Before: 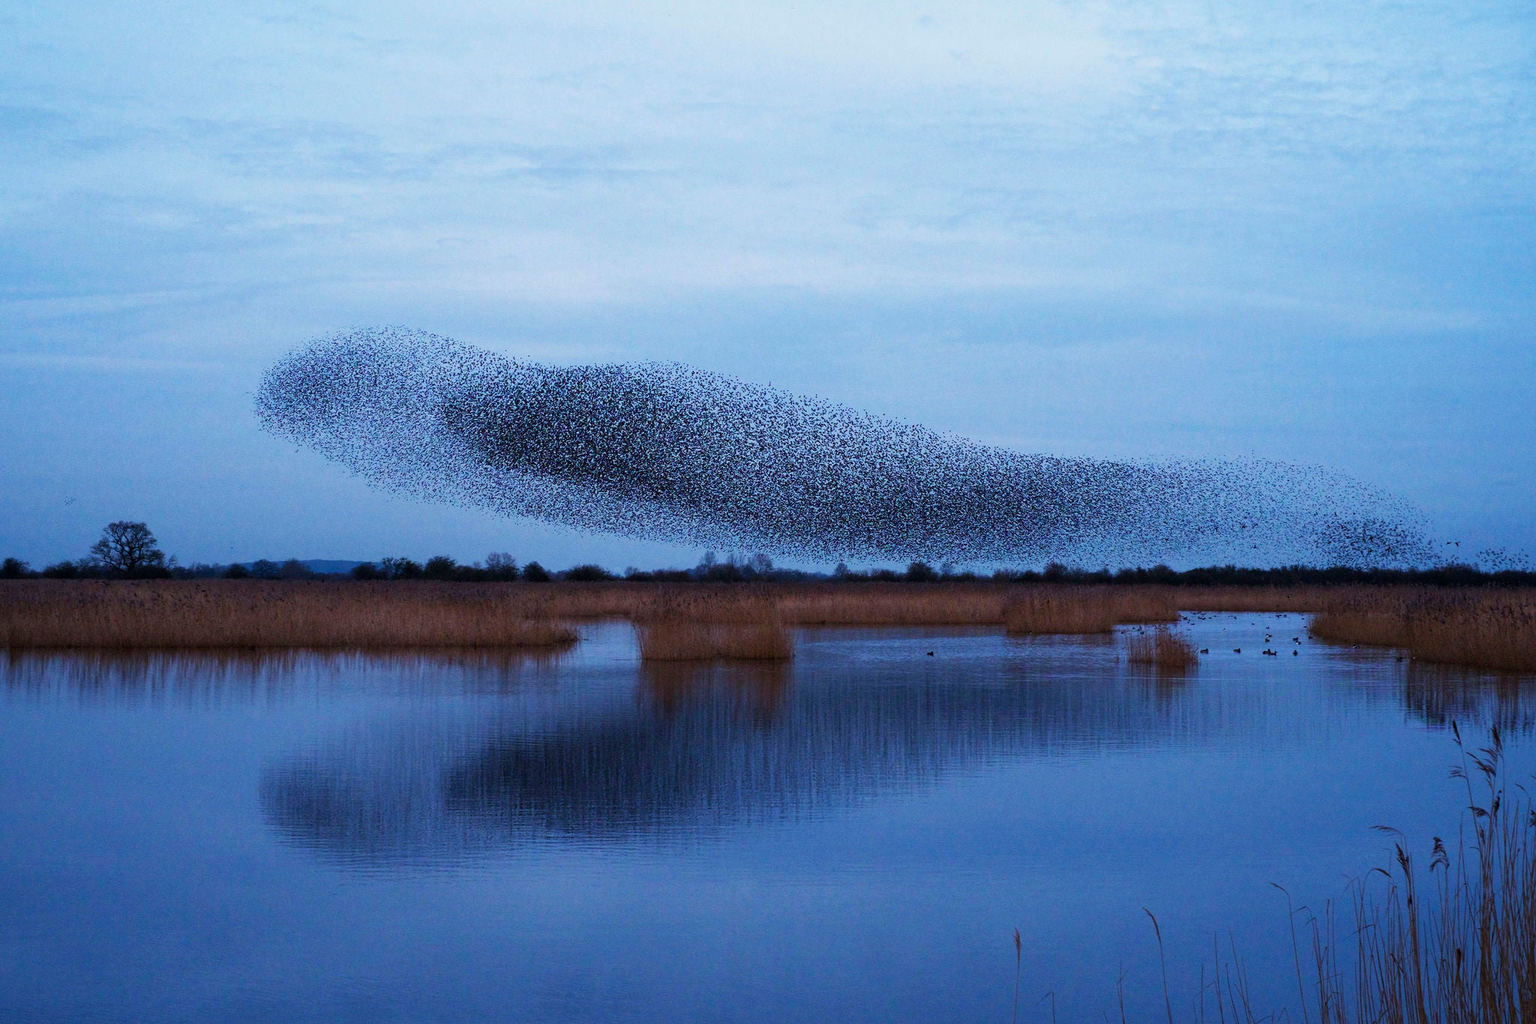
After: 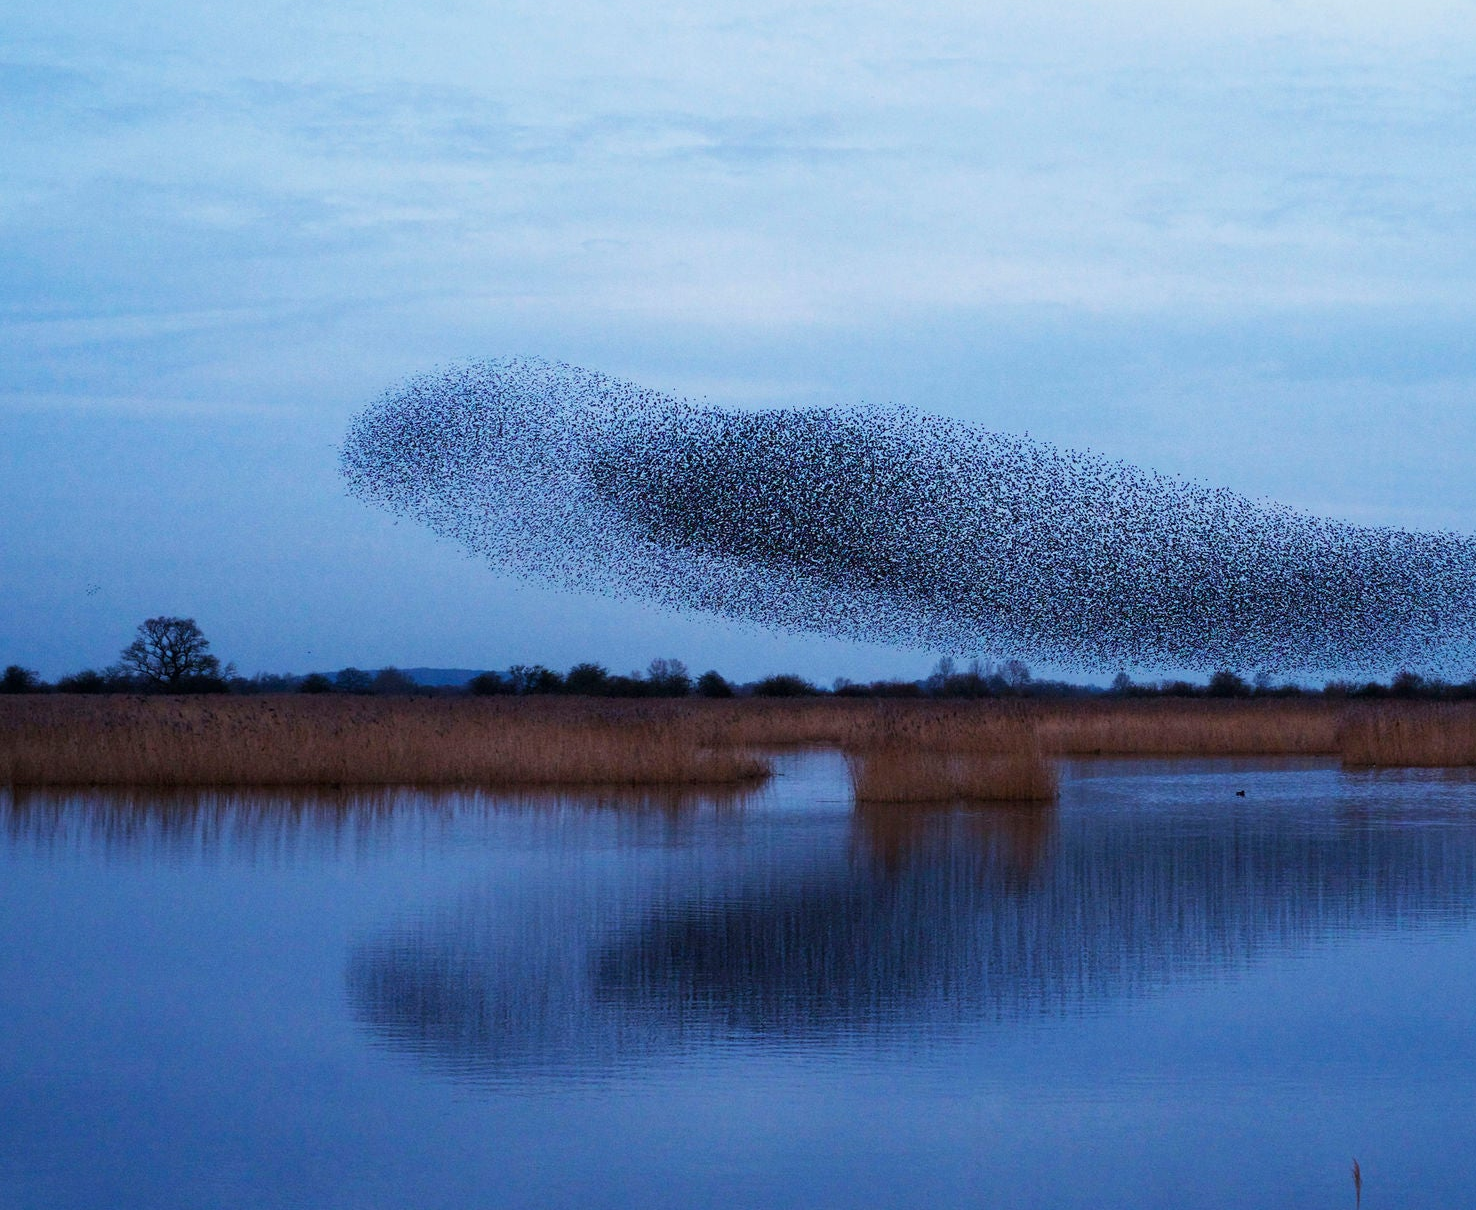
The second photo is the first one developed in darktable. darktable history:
crop: top 5.752%, right 27.884%, bottom 5.589%
